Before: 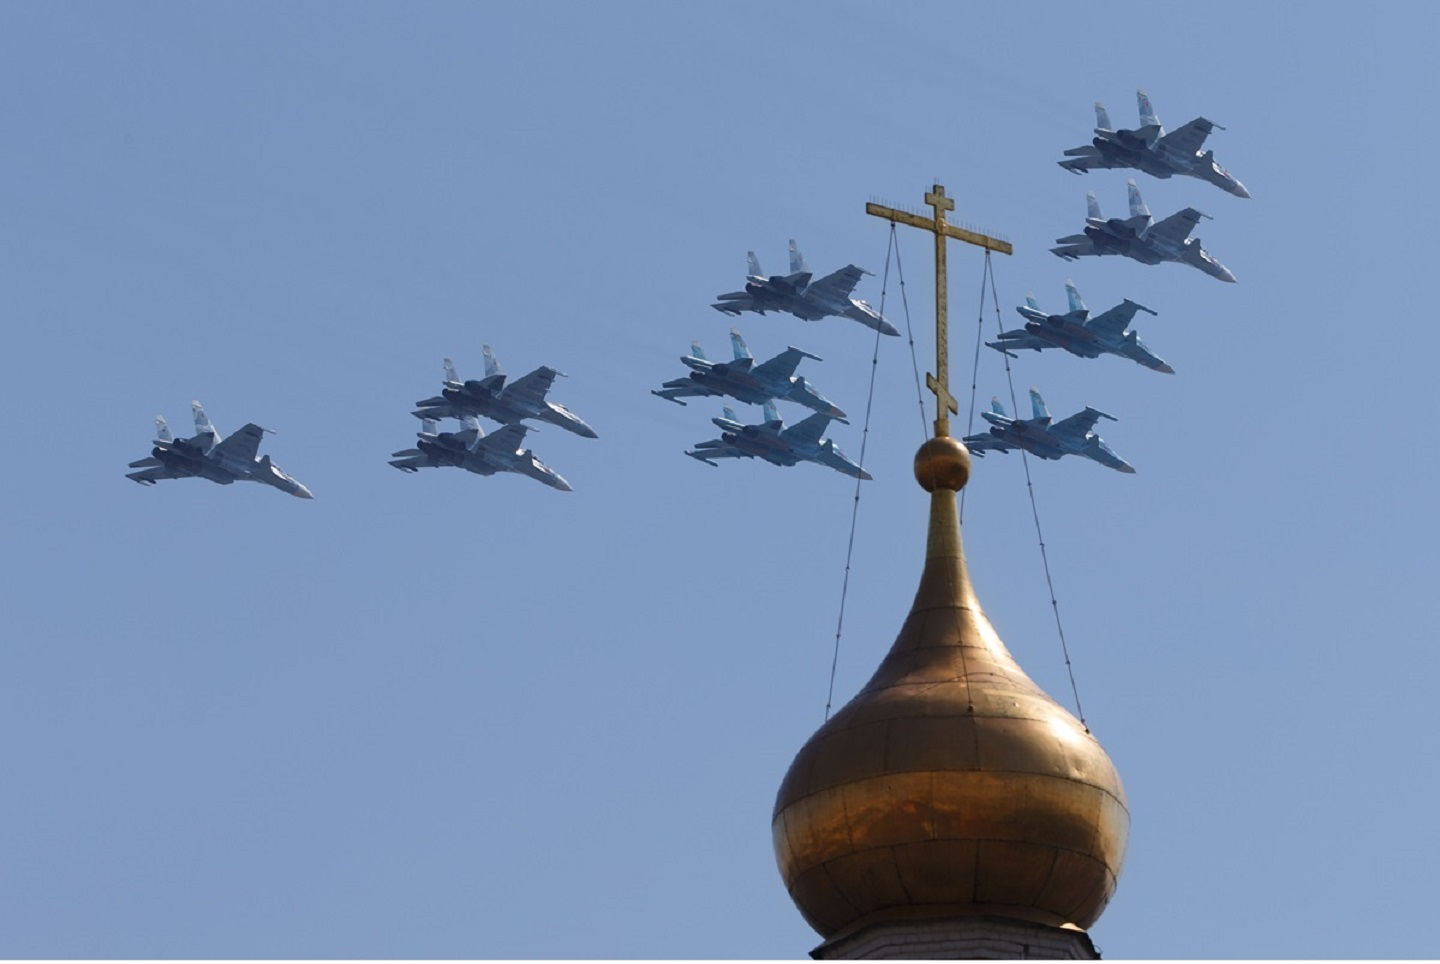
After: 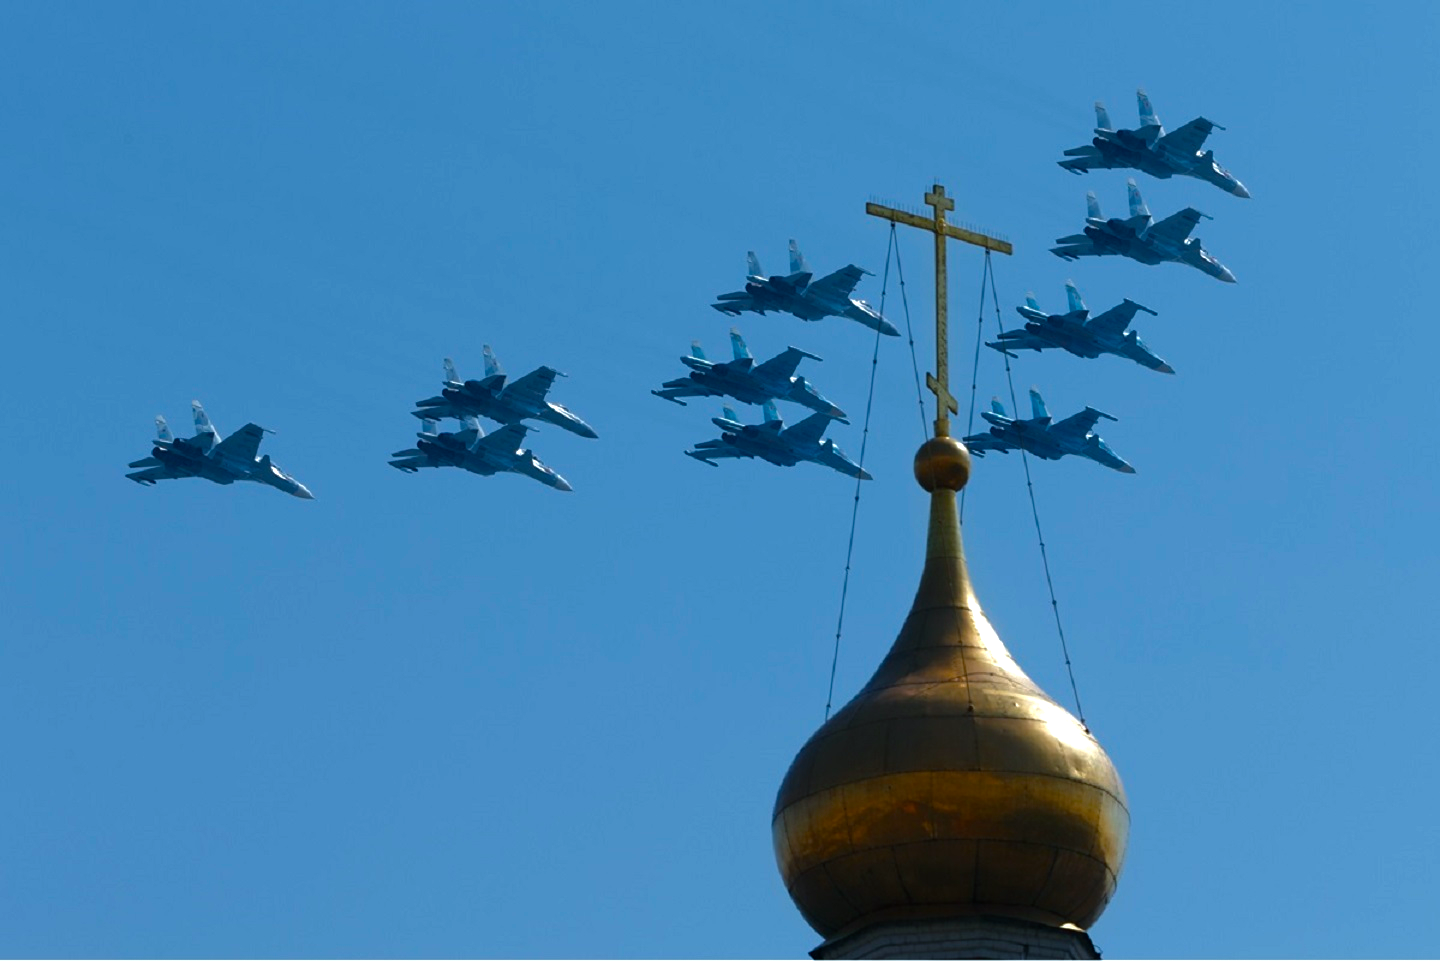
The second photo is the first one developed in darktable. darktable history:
color balance rgb: power › luminance -7.625%, power › chroma 1.097%, power › hue 217.27°, shadows fall-off 299.591%, white fulcrum 1.98 EV, highlights fall-off 298.241%, perceptual saturation grading › global saturation 25.017%, perceptual saturation grading › highlights -28.98%, perceptual saturation grading › shadows 34.168%, perceptual brilliance grading › highlights 47.57%, perceptual brilliance grading › mid-tones 22.122%, perceptual brilliance grading › shadows -5.618%, mask middle-gray fulcrum 99.427%, contrast gray fulcrum 38.282%
